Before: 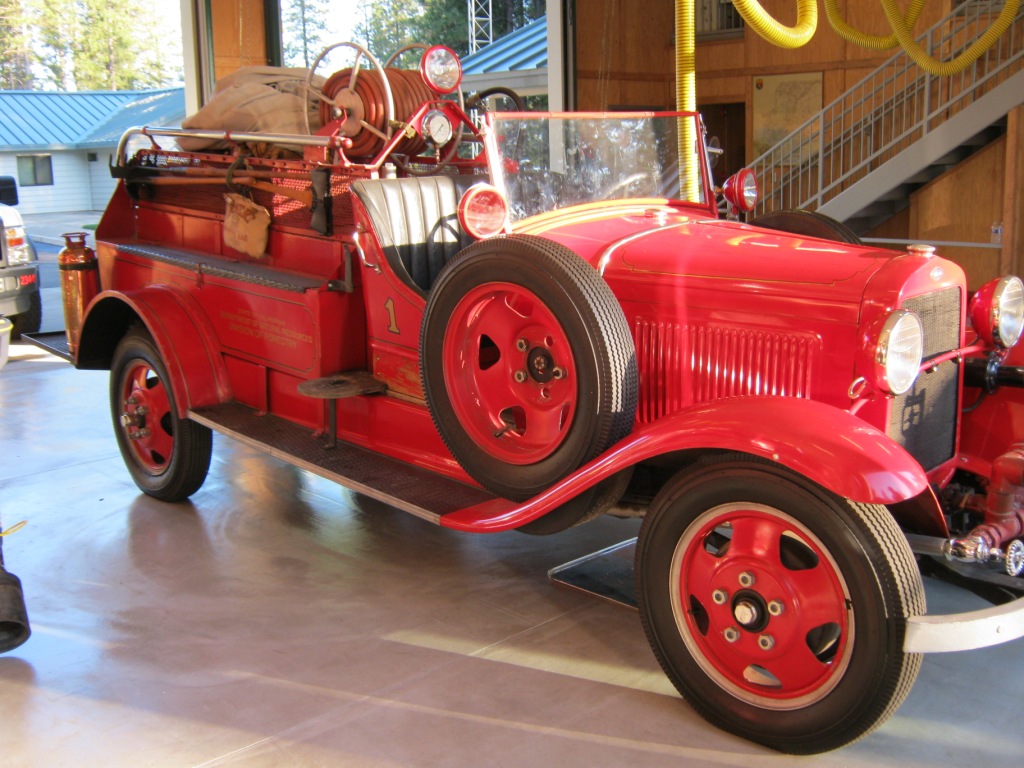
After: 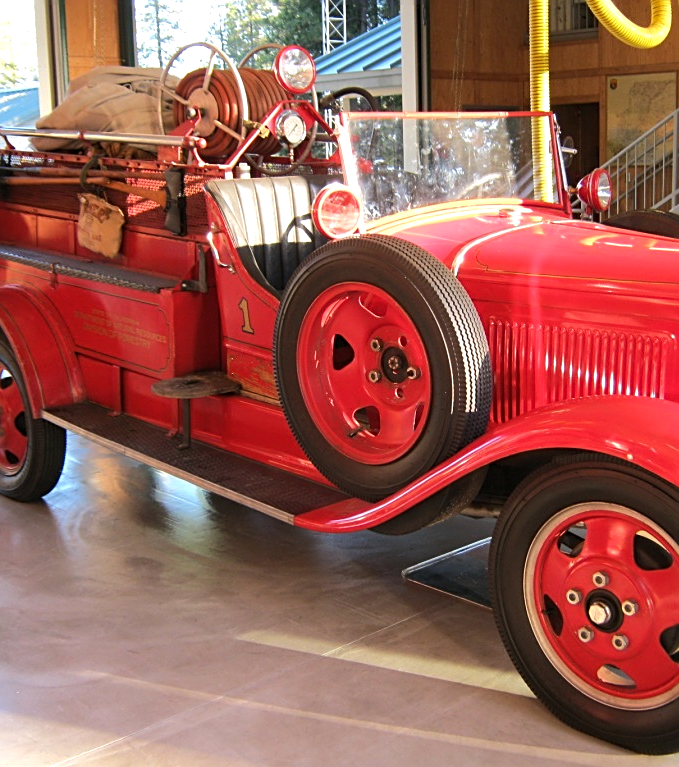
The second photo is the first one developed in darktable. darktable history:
tone equalizer: -8 EV -0.412 EV, -7 EV -0.424 EV, -6 EV -0.3 EV, -5 EV -0.248 EV, -3 EV 0.255 EV, -2 EV 0.337 EV, -1 EV 0.38 EV, +0 EV 0.404 EV, edges refinement/feathering 500, mask exposure compensation -1.57 EV, preserve details no
shadows and highlights: radius 125.46, shadows 21.13, highlights -21.37, low approximation 0.01
crop and rotate: left 14.33%, right 19.275%
sharpen: on, module defaults
